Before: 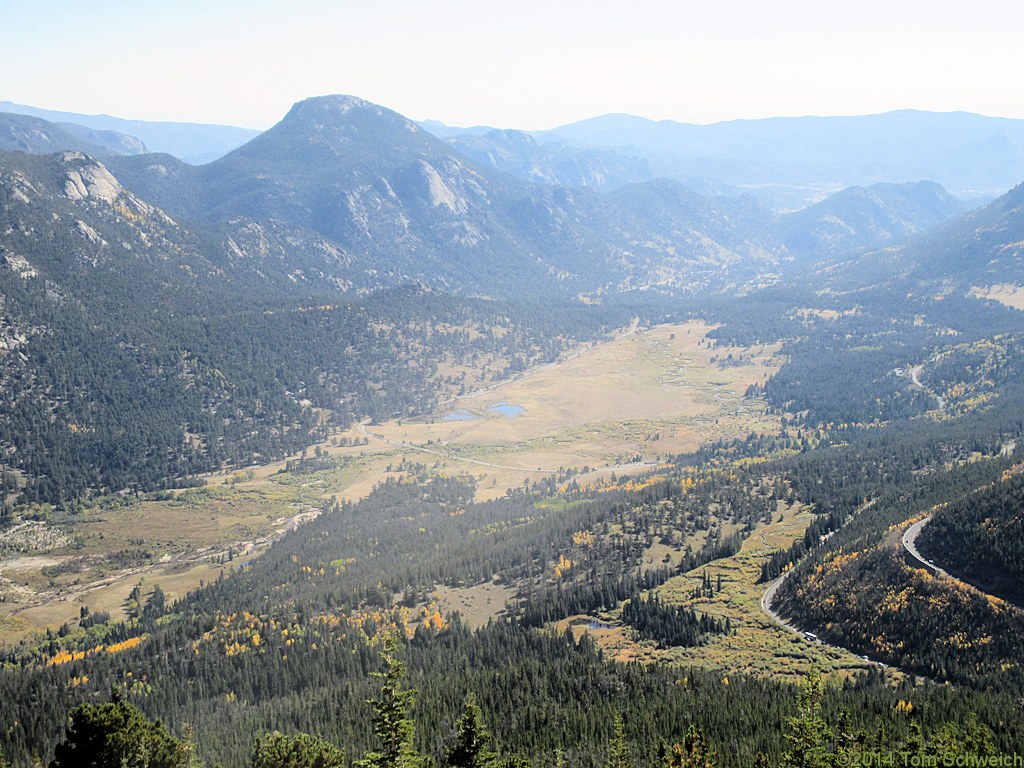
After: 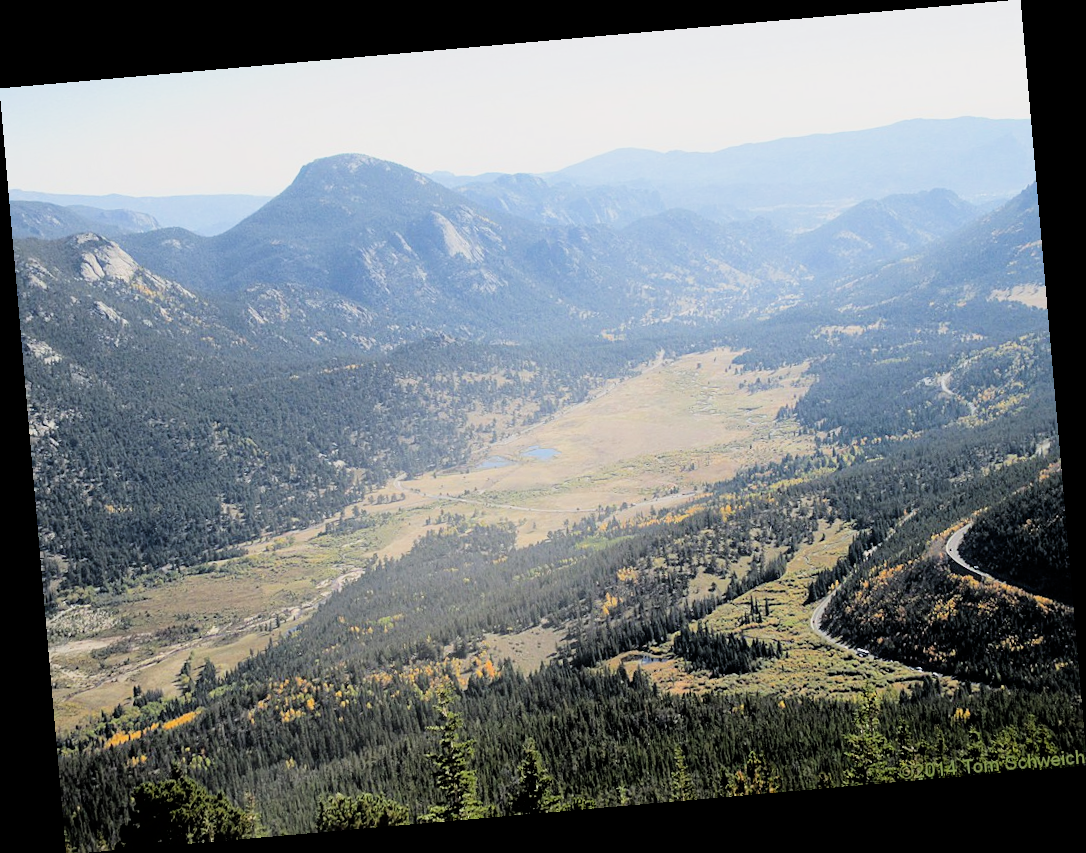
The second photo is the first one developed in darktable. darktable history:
rotate and perspective: rotation -4.98°, automatic cropping off
filmic rgb: black relative exposure -5 EV, white relative exposure 3.2 EV, hardness 3.42, contrast 1.2, highlights saturation mix -30%
